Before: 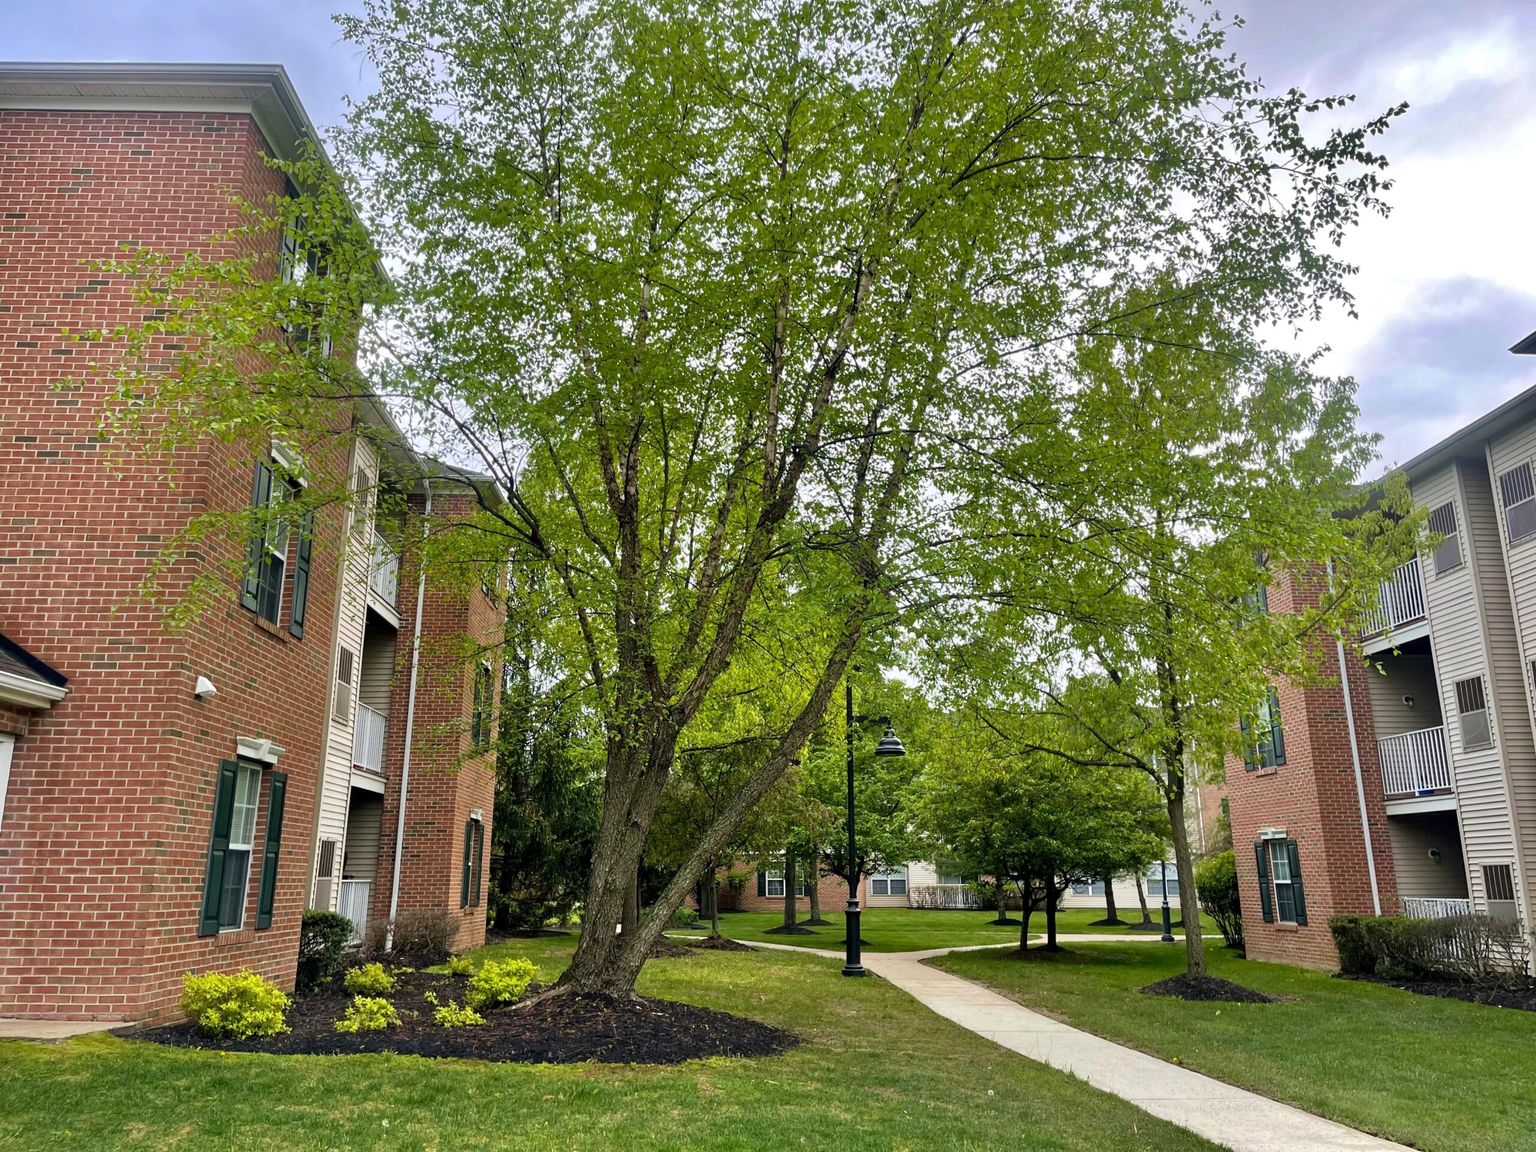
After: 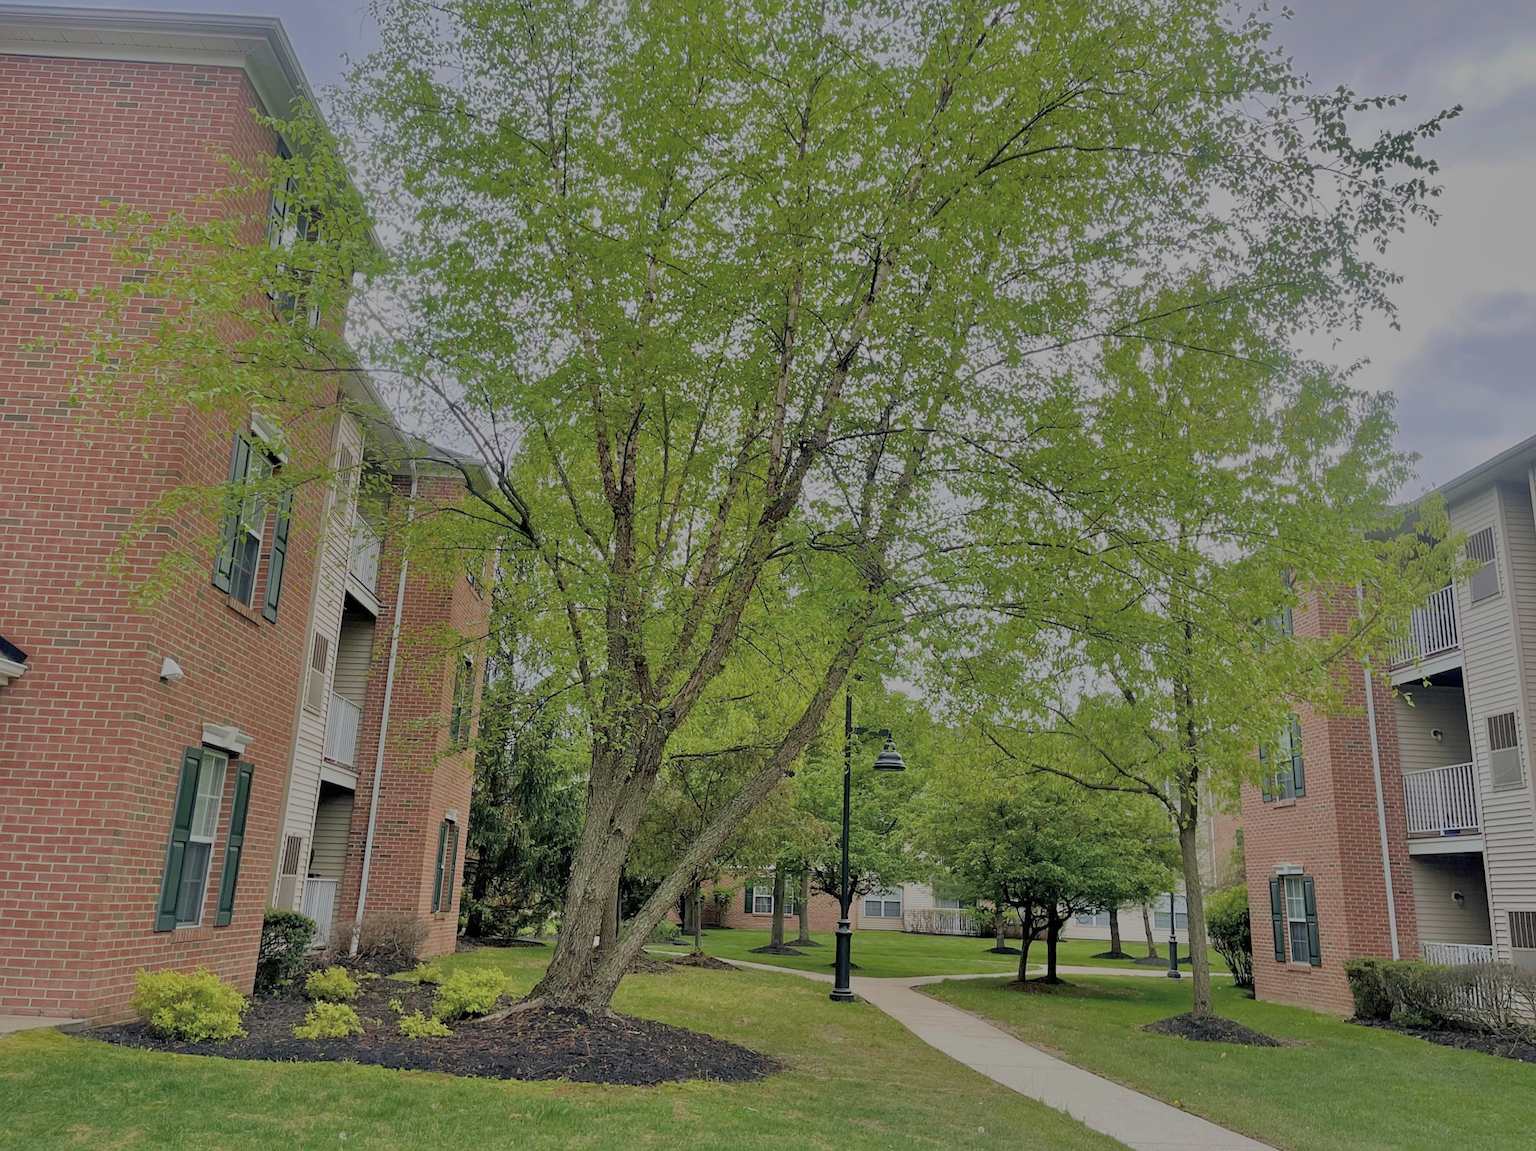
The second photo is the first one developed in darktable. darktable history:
shadows and highlights: low approximation 0.01, soften with gaussian
crop and rotate: angle -2.3°
filmic rgb: black relative exposure -13.96 EV, white relative exposure 7.97 EV, hardness 3.75, latitude 49.77%, contrast 0.514
sharpen: radius 1.285, amount 0.306, threshold 0.108
